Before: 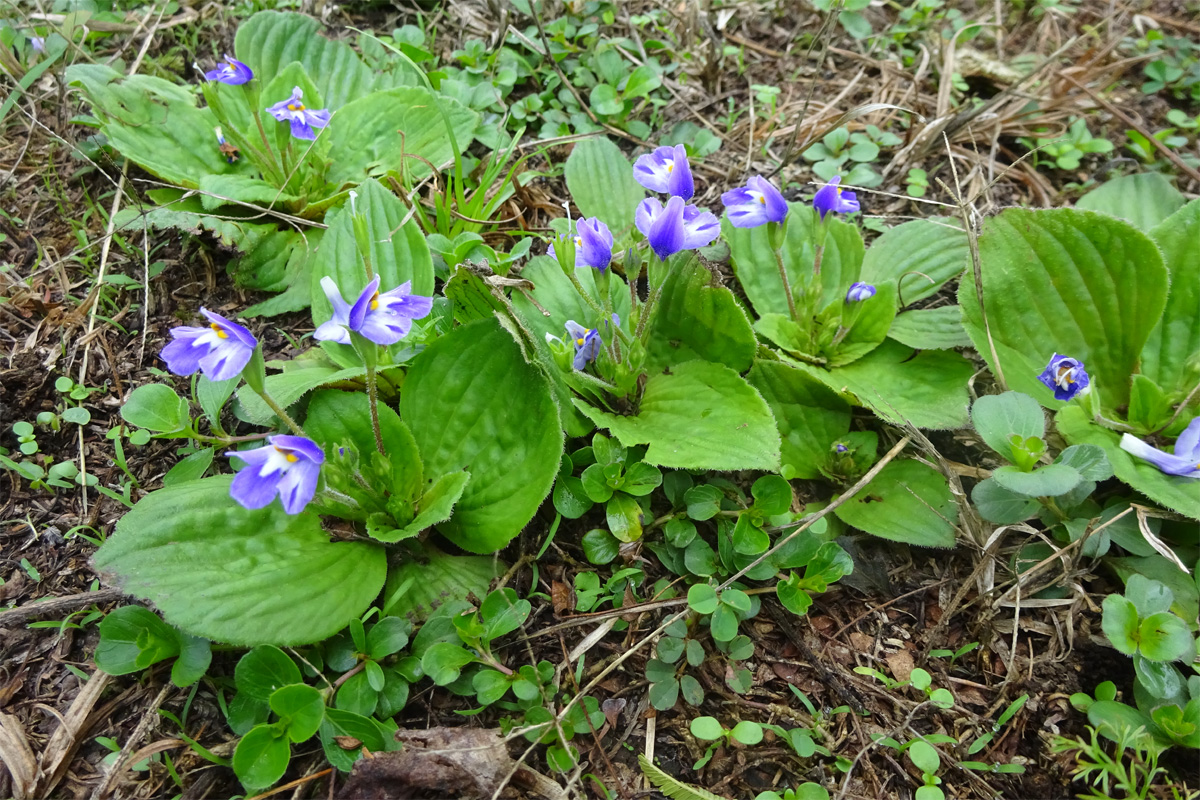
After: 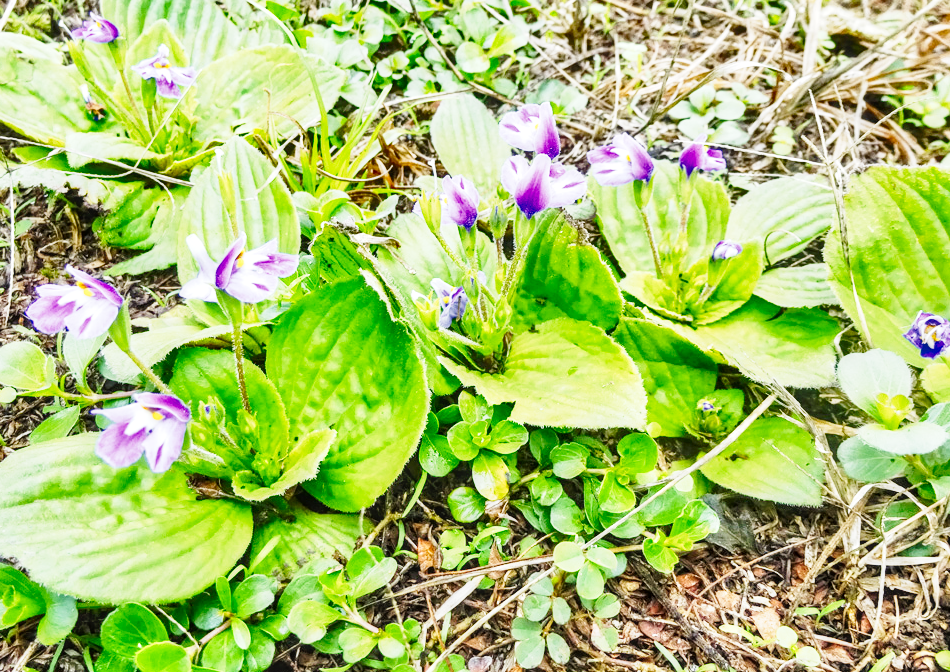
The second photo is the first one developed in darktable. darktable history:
crop: left 11.245%, top 5.298%, right 9.578%, bottom 10.684%
color zones: mix -135.75%
shadows and highlights: shadows 39.89, highlights -53.67, low approximation 0.01, soften with gaussian
color correction: highlights b* -0.031
local contrast: on, module defaults
tone curve: curves: ch0 [(0, 0) (0.003, 0.003) (0.011, 0.011) (0.025, 0.026) (0.044, 0.045) (0.069, 0.087) (0.1, 0.141) (0.136, 0.202) (0.177, 0.271) (0.224, 0.357) (0.277, 0.461) (0.335, 0.583) (0.399, 0.685) (0.468, 0.782) (0.543, 0.867) (0.623, 0.927) (0.709, 0.96) (0.801, 0.975) (0.898, 0.987) (1, 1)], preserve colors none
tone equalizer: -7 EV 0.158 EV, -6 EV 0.611 EV, -5 EV 1.16 EV, -4 EV 1.33 EV, -3 EV 1.12 EV, -2 EV 0.6 EV, -1 EV 0.147 EV
